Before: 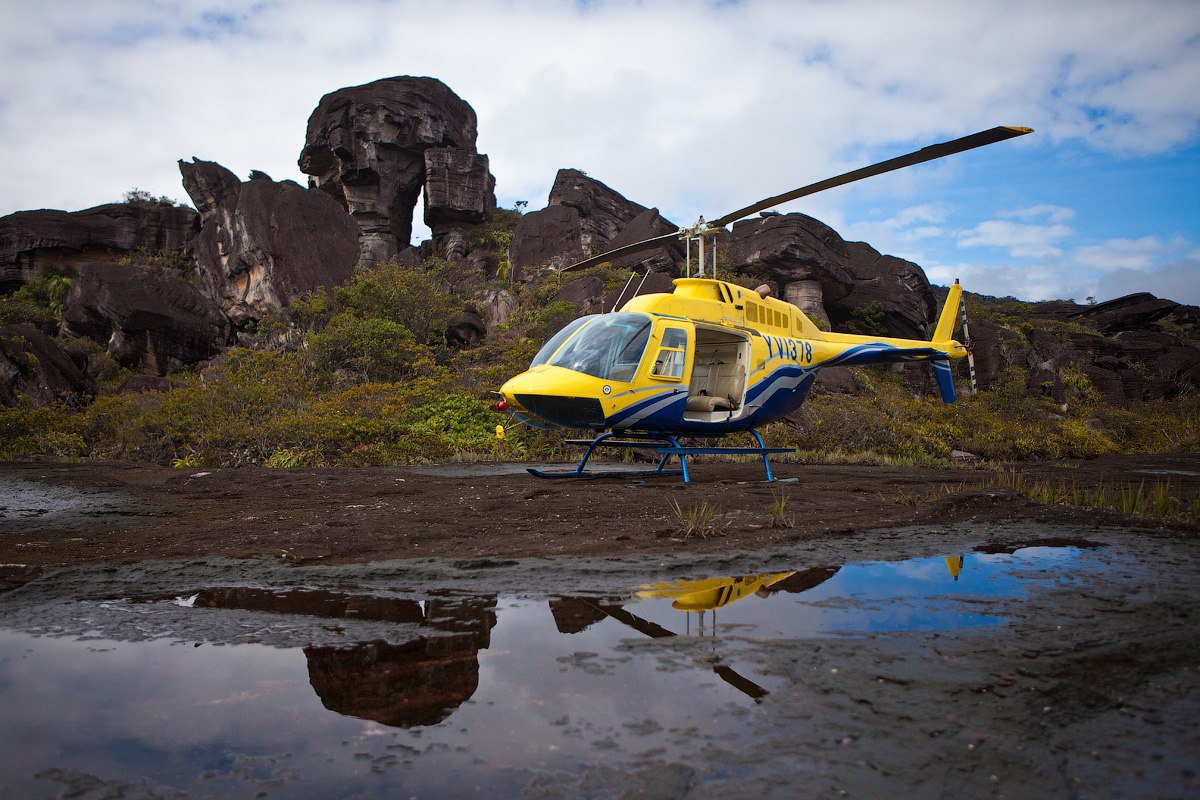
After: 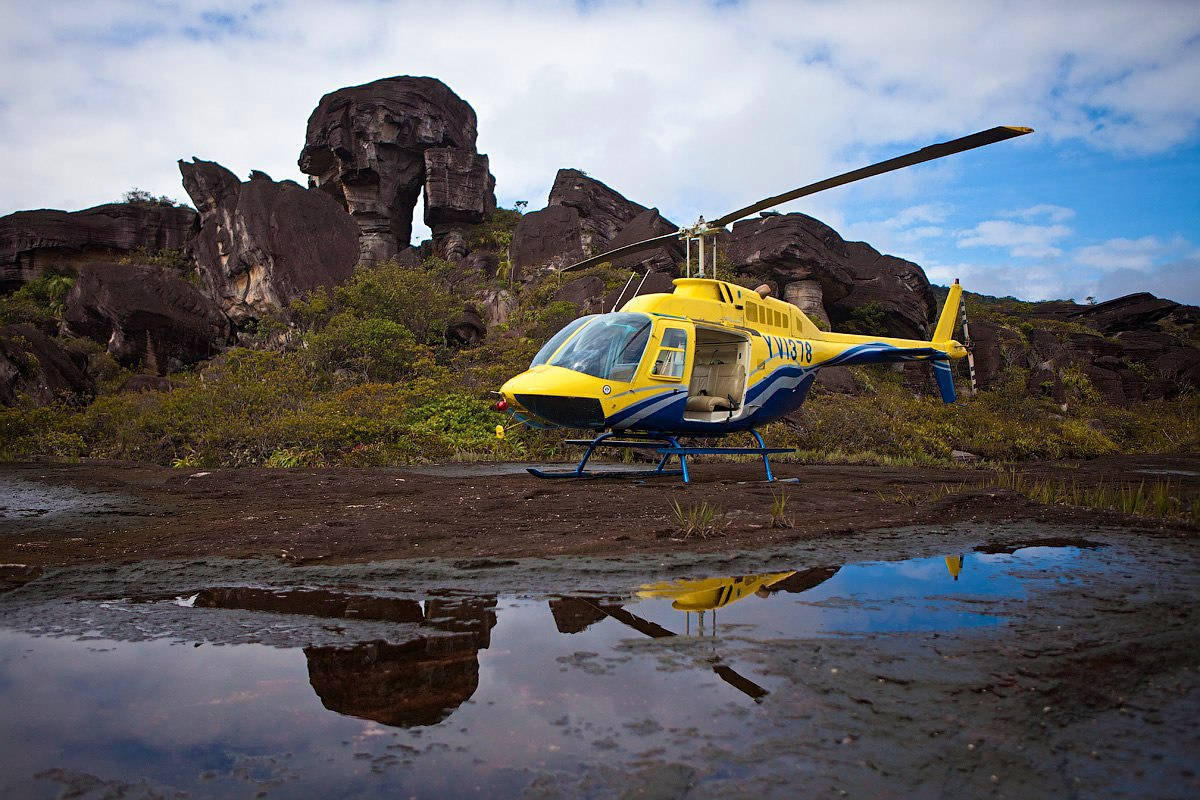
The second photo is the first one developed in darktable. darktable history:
color balance rgb: global vibrance 10%
sharpen: amount 0.2
velvia: on, module defaults
